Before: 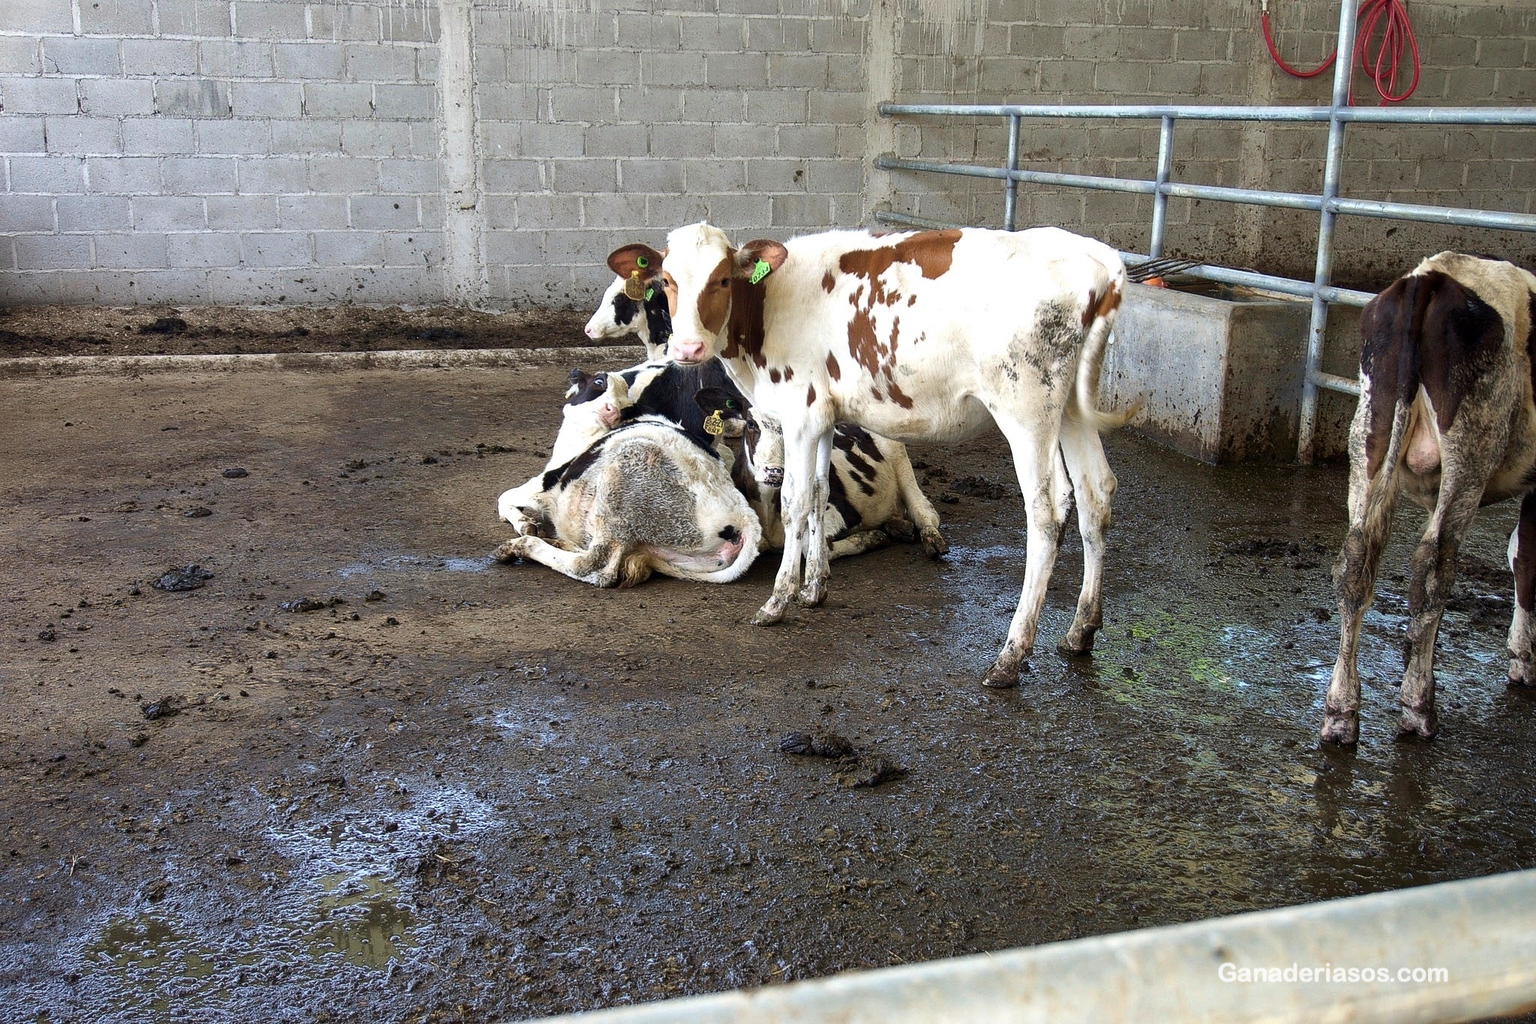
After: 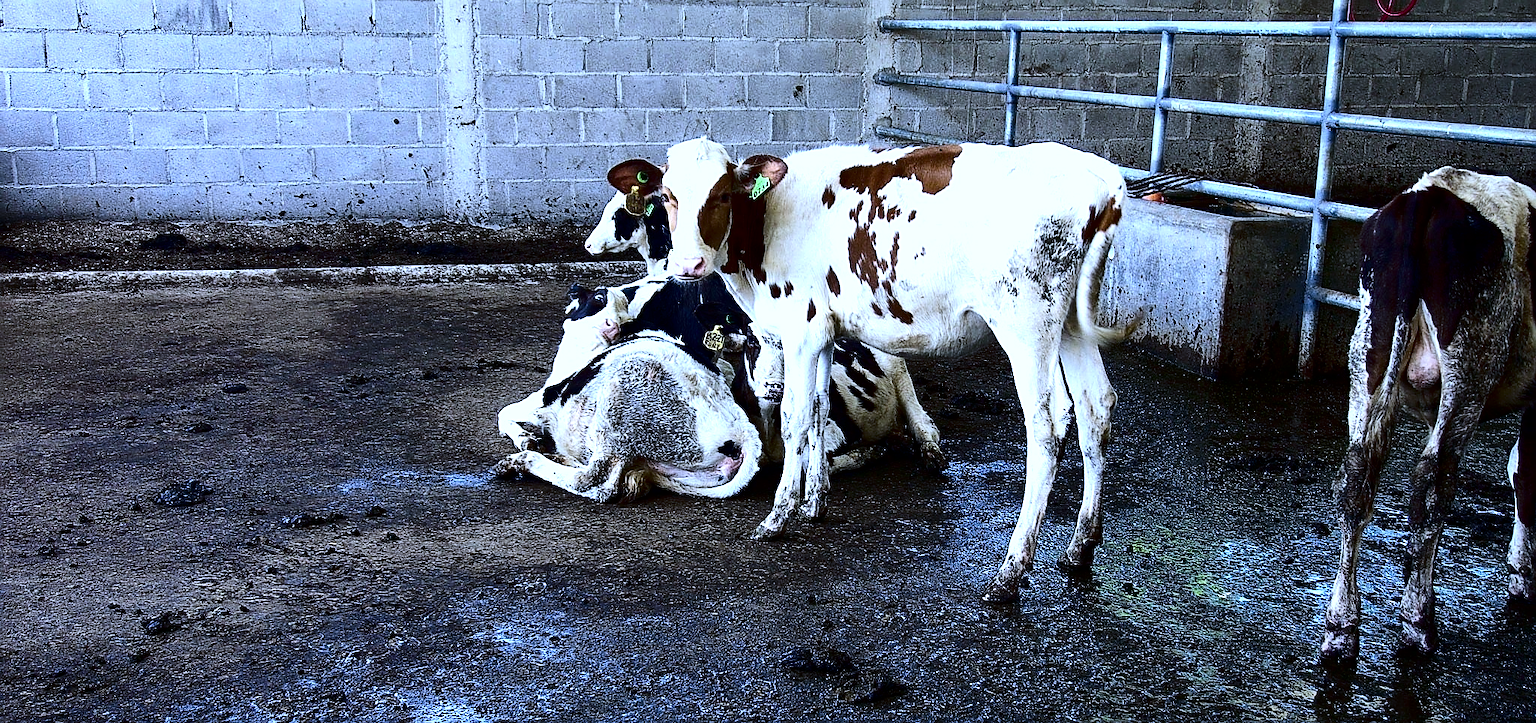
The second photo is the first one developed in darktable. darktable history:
white balance: red 0.871, blue 1.249
sharpen: on, module defaults
crop and rotate: top 8.293%, bottom 20.996%
contrast brightness saturation: contrast 0.24, brightness -0.24, saturation 0.14
tone equalizer: -8 EV -0.417 EV, -7 EV -0.389 EV, -6 EV -0.333 EV, -5 EV -0.222 EV, -3 EV 0.222 EV, -2 EV 0.333 EV, -1 EV 0.389 EV, +0 EV 0.417 EV, edges refinement/feathering 500, mask exposure compensation -1.57 EV, preserve details no
